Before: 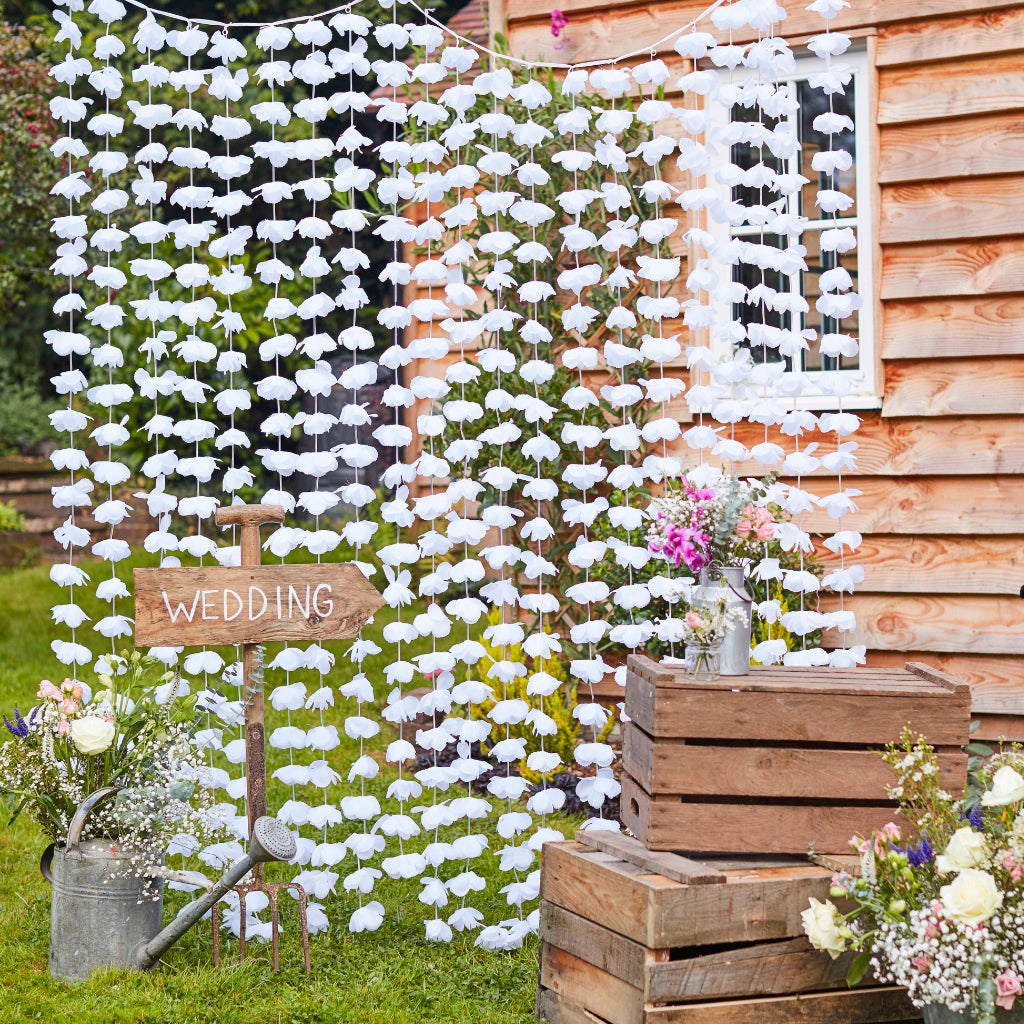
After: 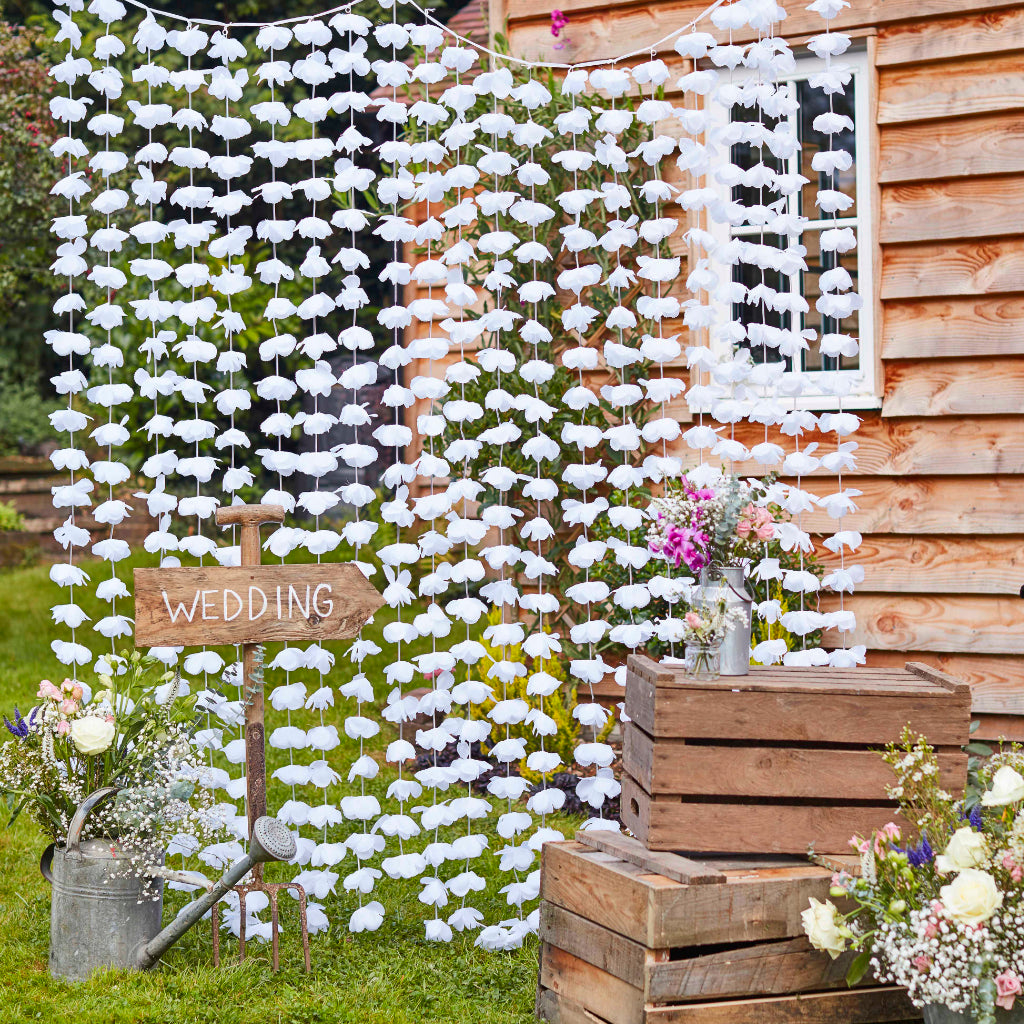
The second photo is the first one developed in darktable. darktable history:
shadows and highlights: shadows 4.76, soften with gaussian
